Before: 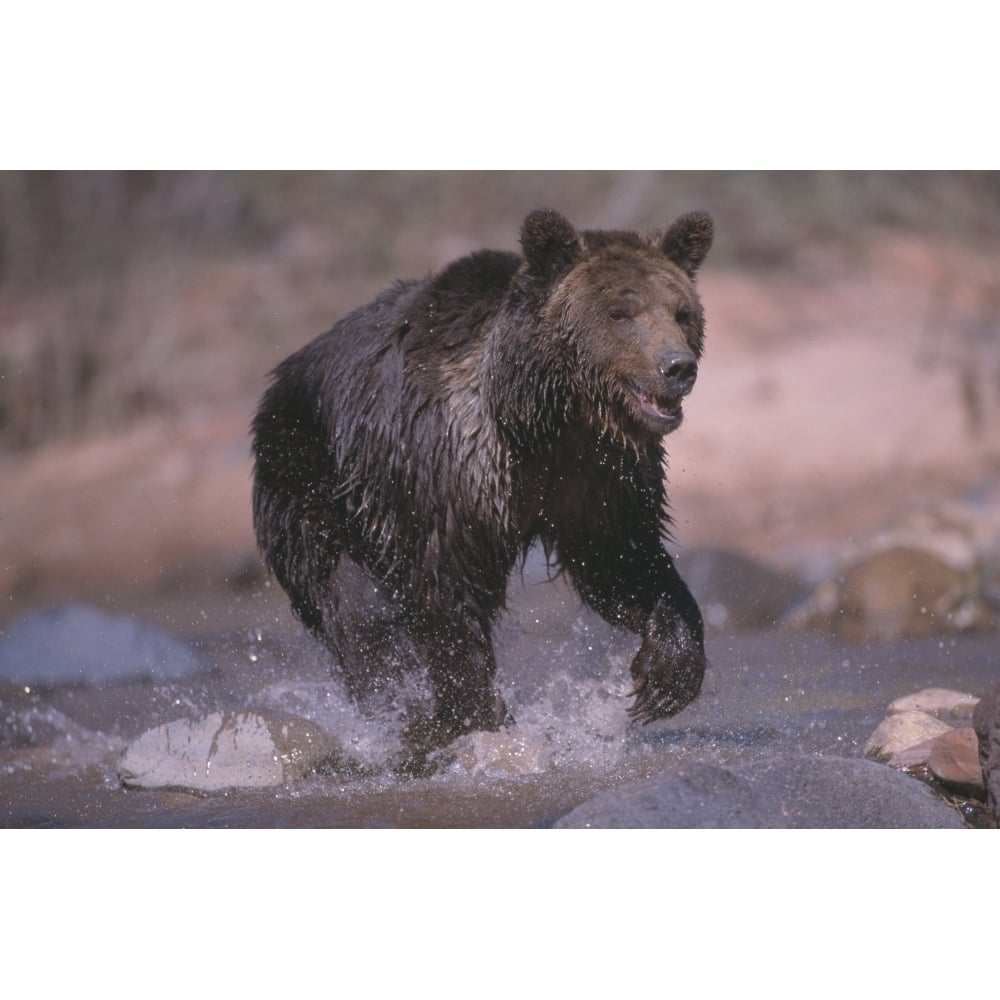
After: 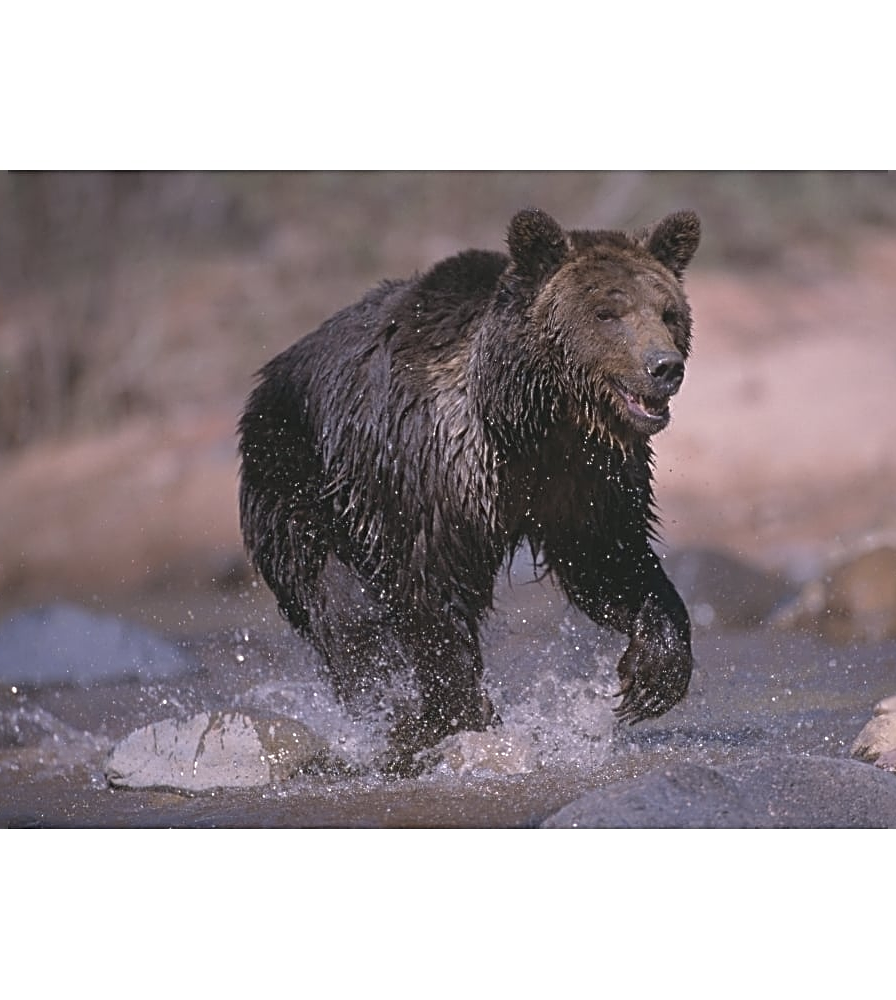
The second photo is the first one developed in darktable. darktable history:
sharpen: radius 2.973, amount 0.764
crop and rotate: left 1.315%, right 9.012%
